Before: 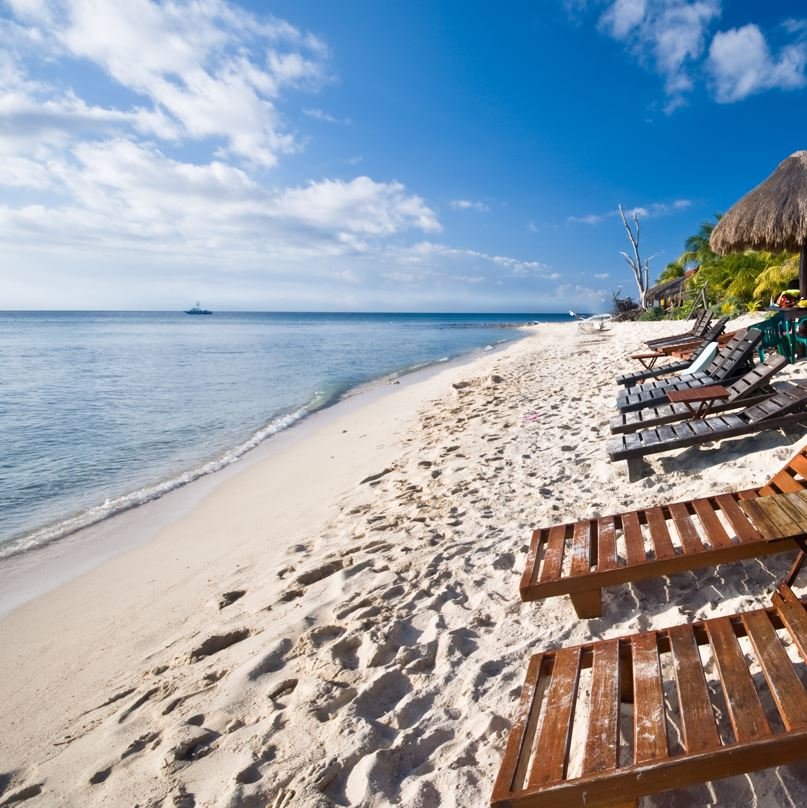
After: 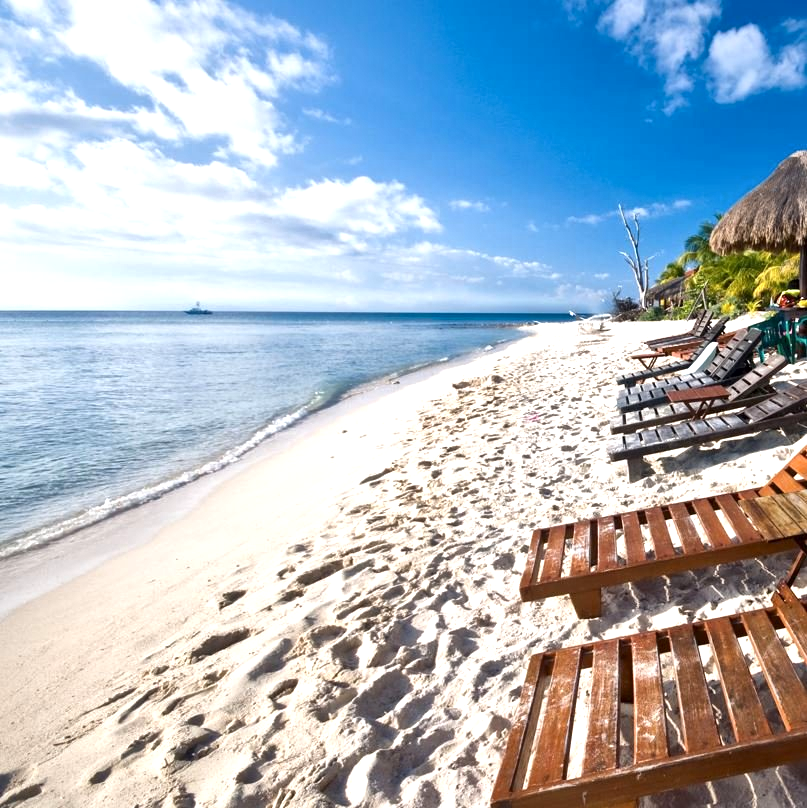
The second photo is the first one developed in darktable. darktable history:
exposure: exposure 0.485 EV, compensate highlight preservation false
local contrast: mode bilateral grid, contrast 20, coarseness 50, detail 150%, midtone range 0.2
